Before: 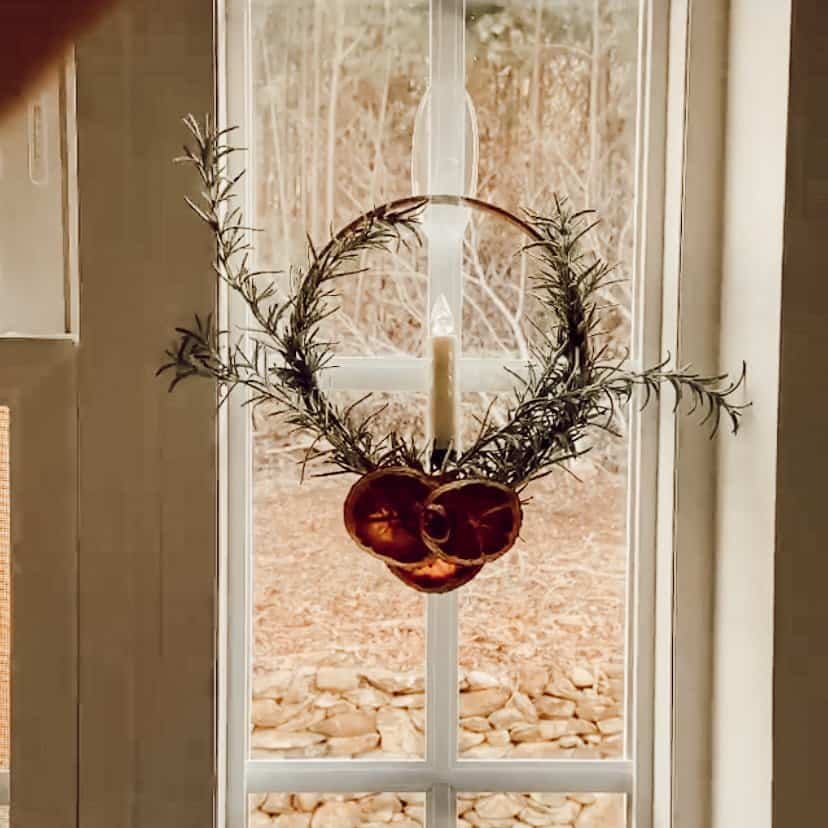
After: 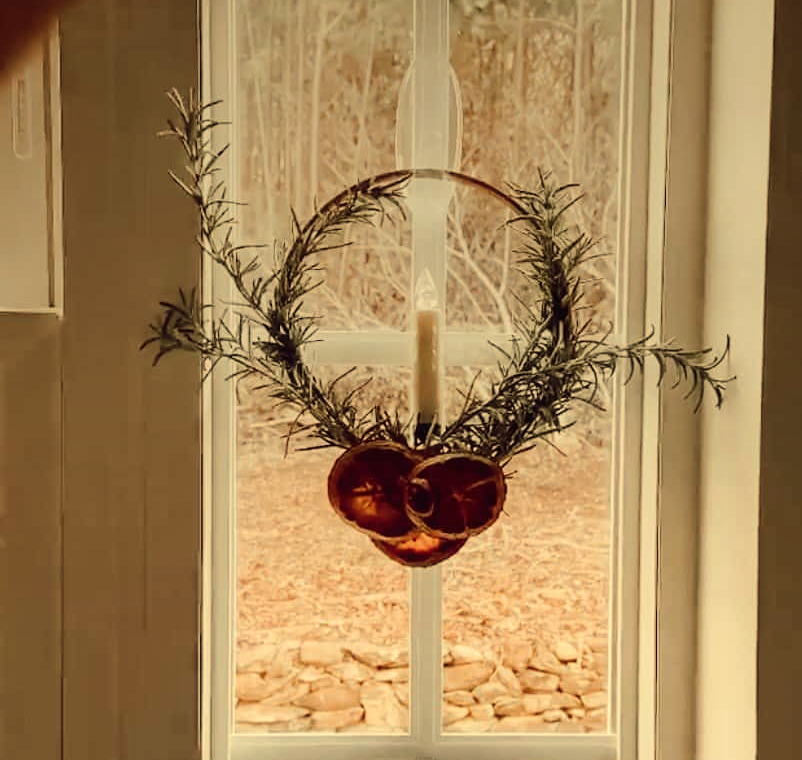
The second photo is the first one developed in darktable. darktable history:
contrast equalizer: y [[0.5, 0.5, 0.472, 0.5, 0.5, 0.5], [0.5 ×6], [0.5 ×6], [0 ×6], [0 ×6]]
graduated density: on, module defaults
white balance: red 1.08, blue 0.791
crop: left 1.964%, top 3.251%, right 1.122%, bottom 4.933%
